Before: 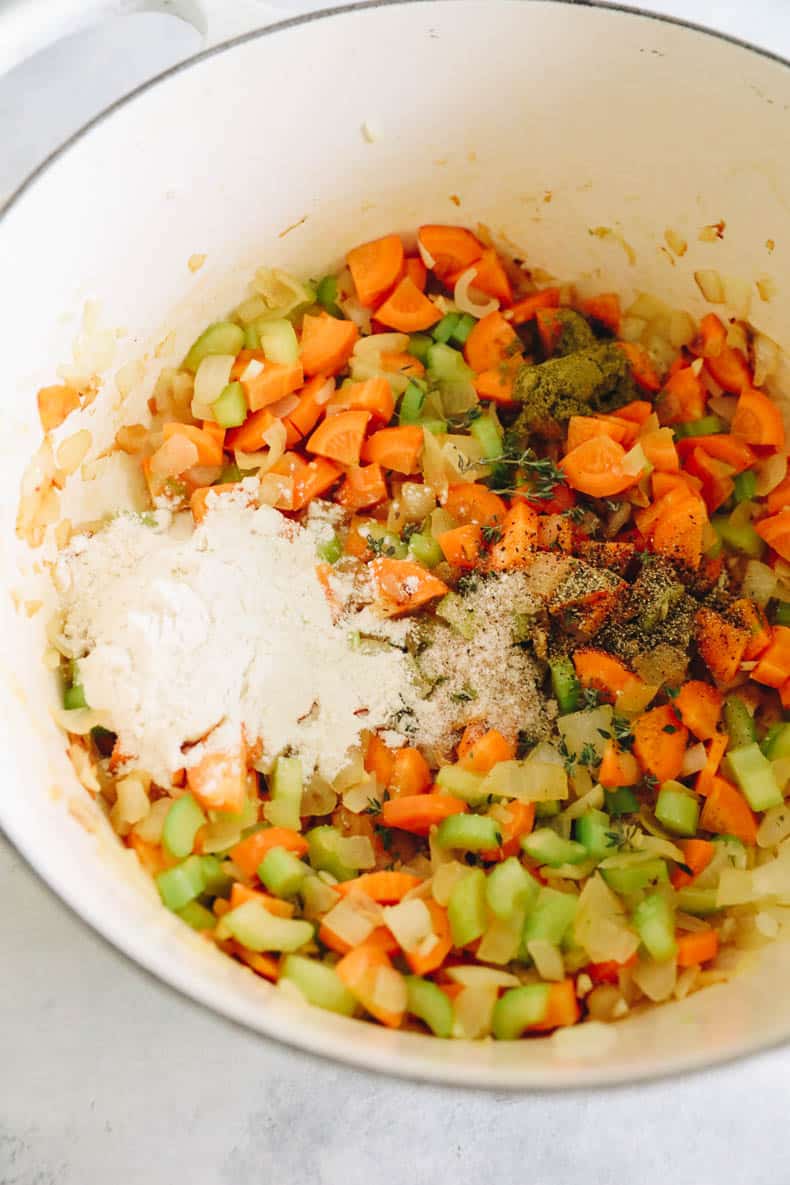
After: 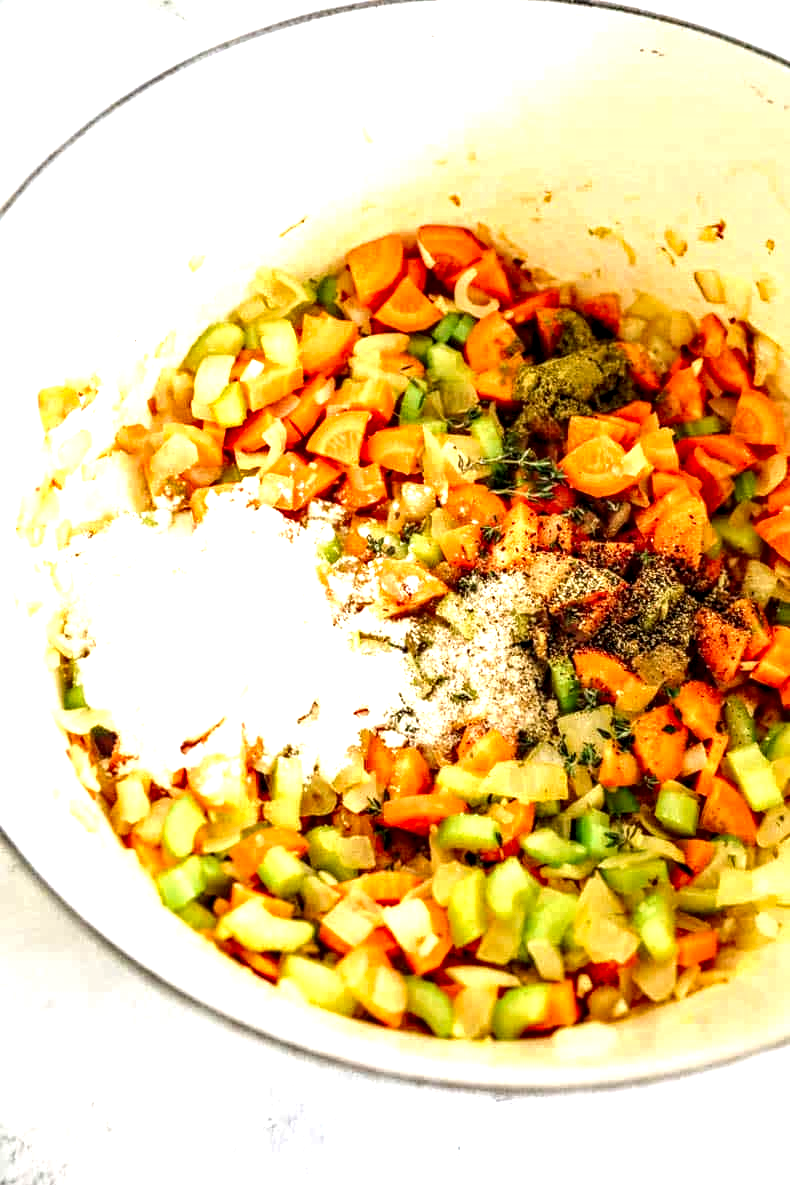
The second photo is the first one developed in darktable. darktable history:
haze removal: strength 0.288, distance 0.251, compatibility mode true, adaptive false
exposure: exposure 0.998 EV, compensate exposure bias true, compensate highlight preservation false
local contrast: highlights 17%, detail 188%
